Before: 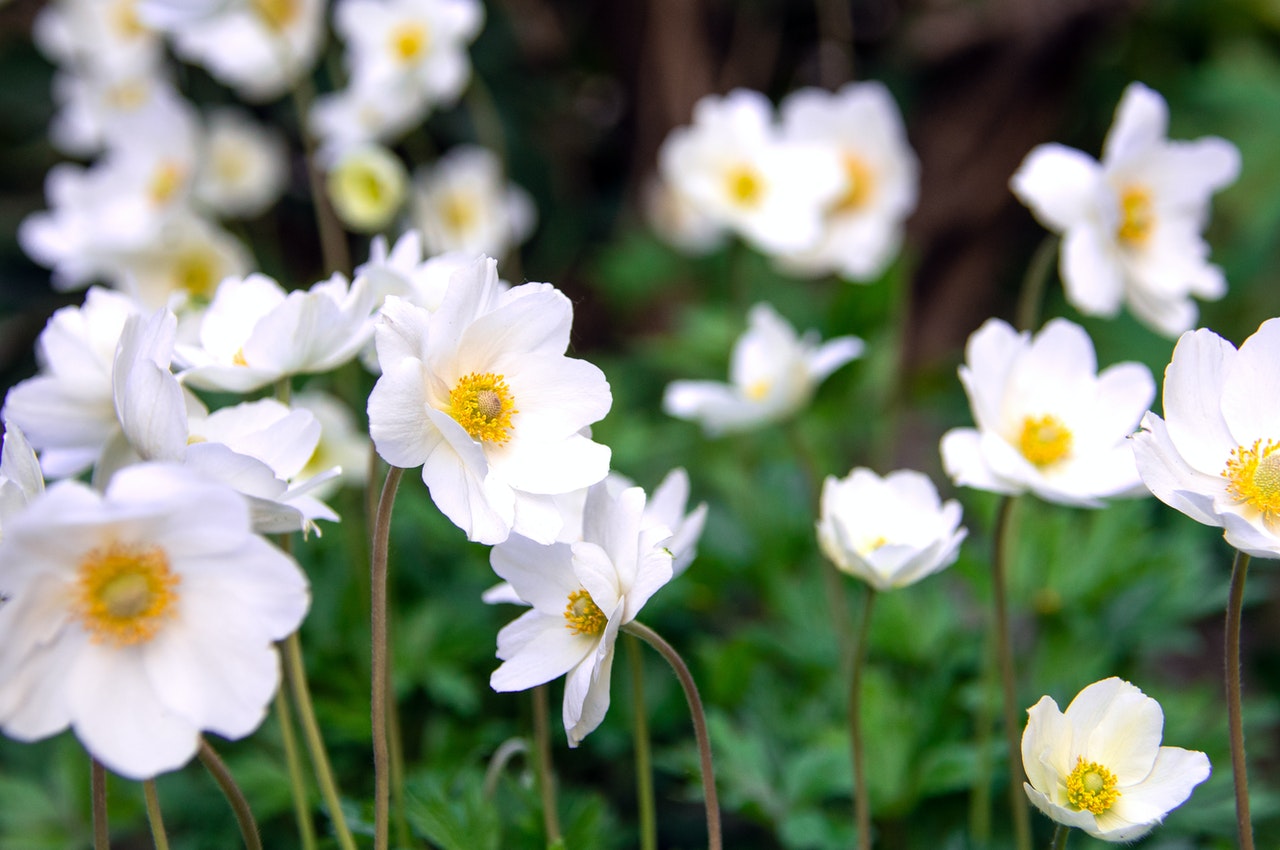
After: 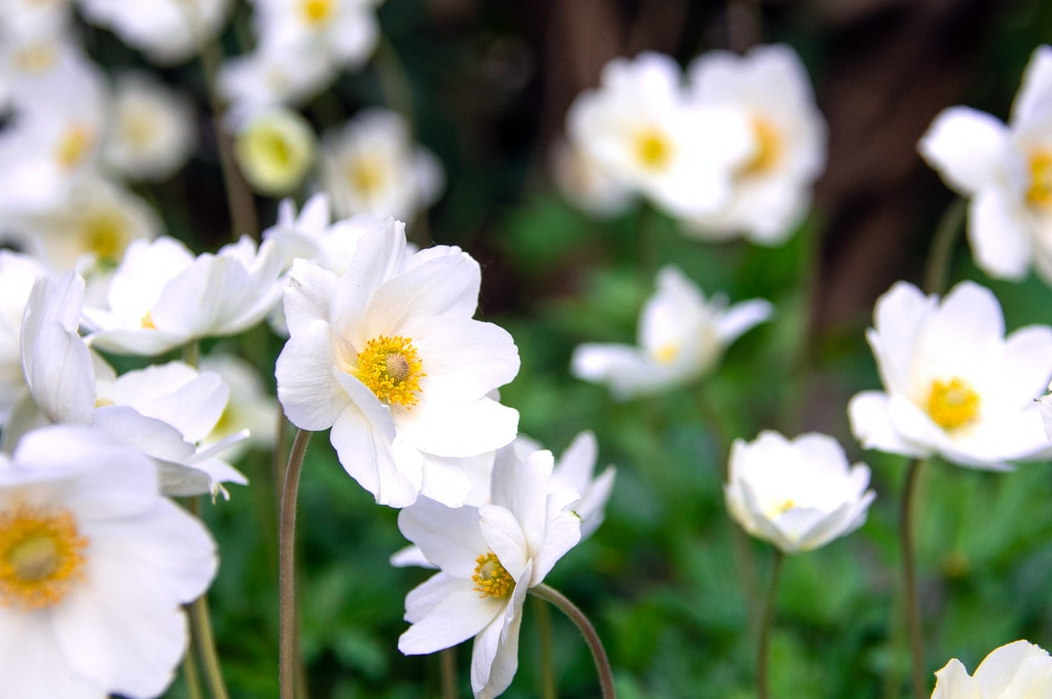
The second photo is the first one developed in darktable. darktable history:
exposure: compensate highlight preservation false
crop and rotate: left 7.196%, top 4.574%, right 10.605%, bottom 13.178%
